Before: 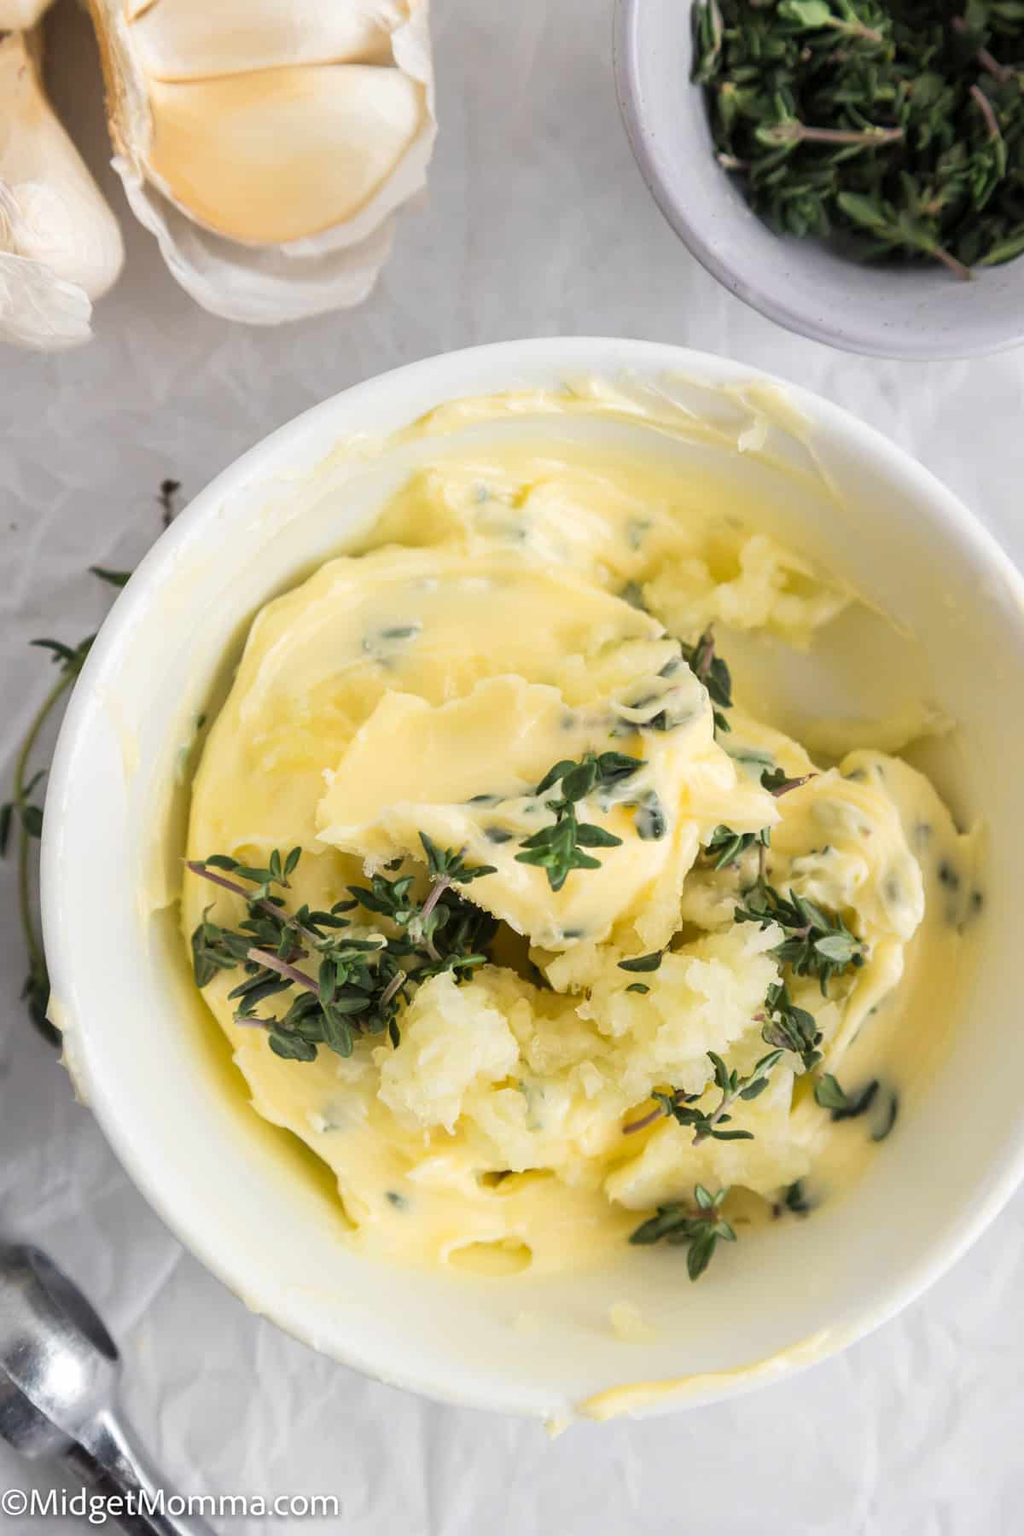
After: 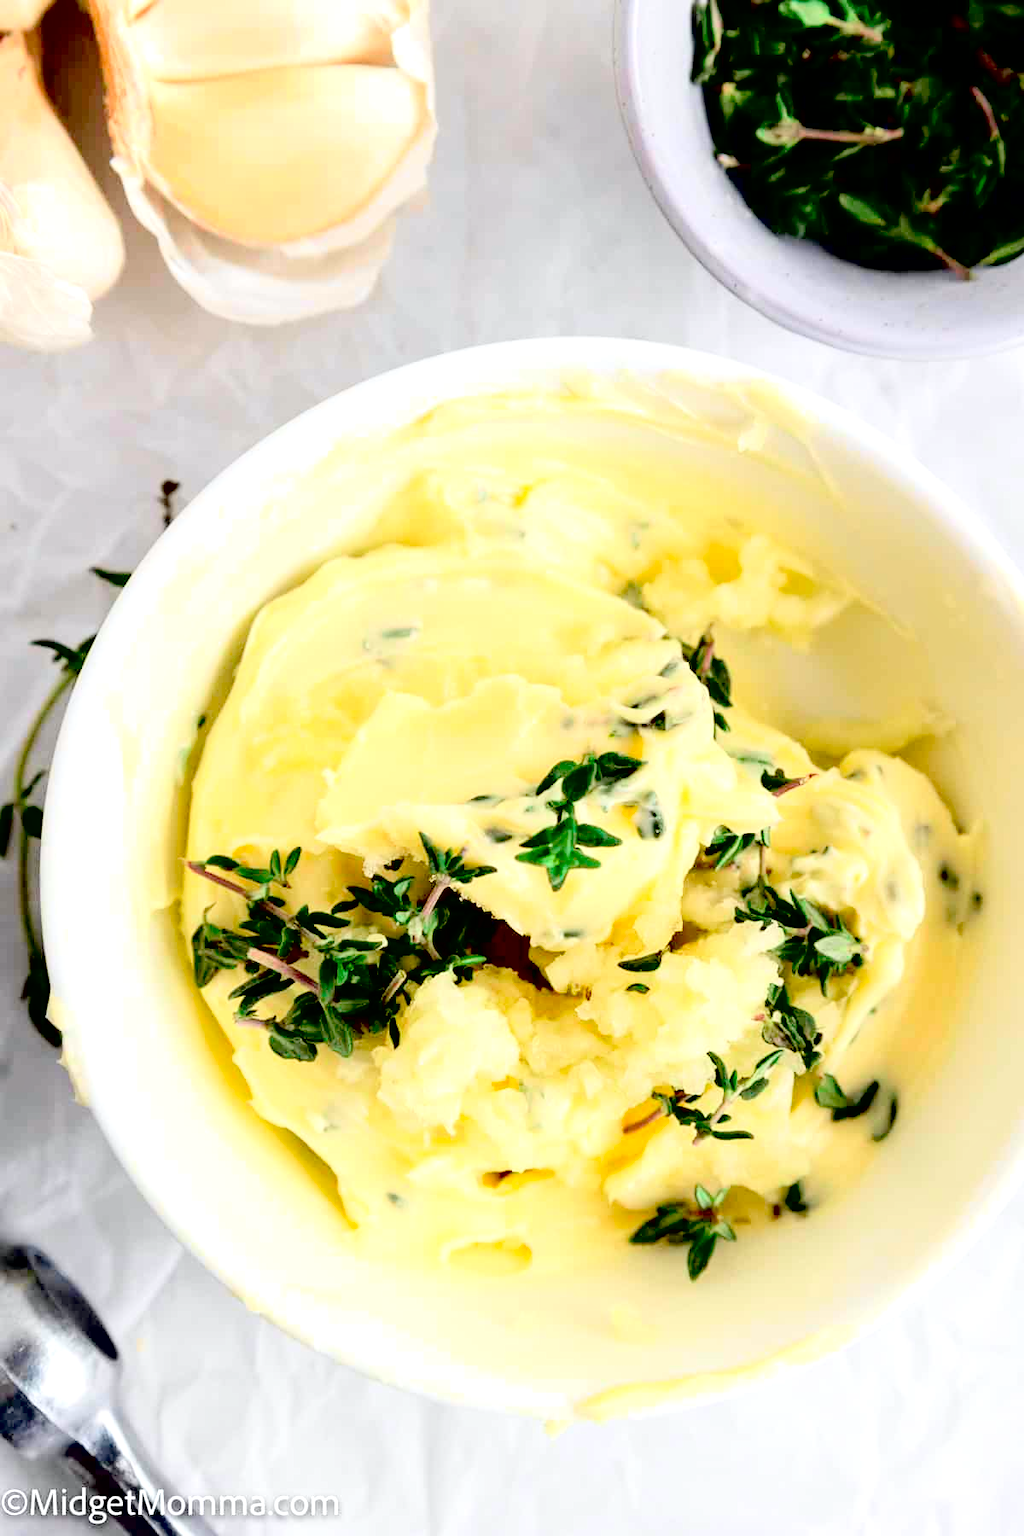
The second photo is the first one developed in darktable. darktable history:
tone equalizer: -8 EV -0.412 EV, -7 EV -0.359 EV, -6 EV -0.309 EV, -5 EV -0.239 EV, -3 EV 0.215 EV, -2 EV 0.323 EV, -1 EV 0.369 EV, +0 EV 0.419 EV
tone curve: curves: ch0 [(0, 0) (0.051, 0.027) (0.096, 0.071) (0.219, 0.248) (0.428, 0.52) (0.596, 0.713) (0.727, 0.823) (0.859, 0.924) (1, 1)]; ch1 [(0, 0) (0.1, 0.038) (0.318, 0.221) (0.413, 0.325) (0.443, 0.412) (0.483, 0.474) (0.503, 0.501) (0.516, 0.515) (0.548, 0.575) (0.561, 0.596) (0.594, 0.647) (0.666, 0.701) (1, 1)]; ch2 [(0, 0) (0.453, 0.435) (0.479, 0.476) (0.504, 0.5) (0.52, 0.526) (0.557, 0.585) (0.583, 0.608) (0.824, 0.815) (1, 1)], color space Lab, independent channels, preserve colors none
exposure: black level correction 0.046, exposure 0.014 EV, compensate highlight preservation false
